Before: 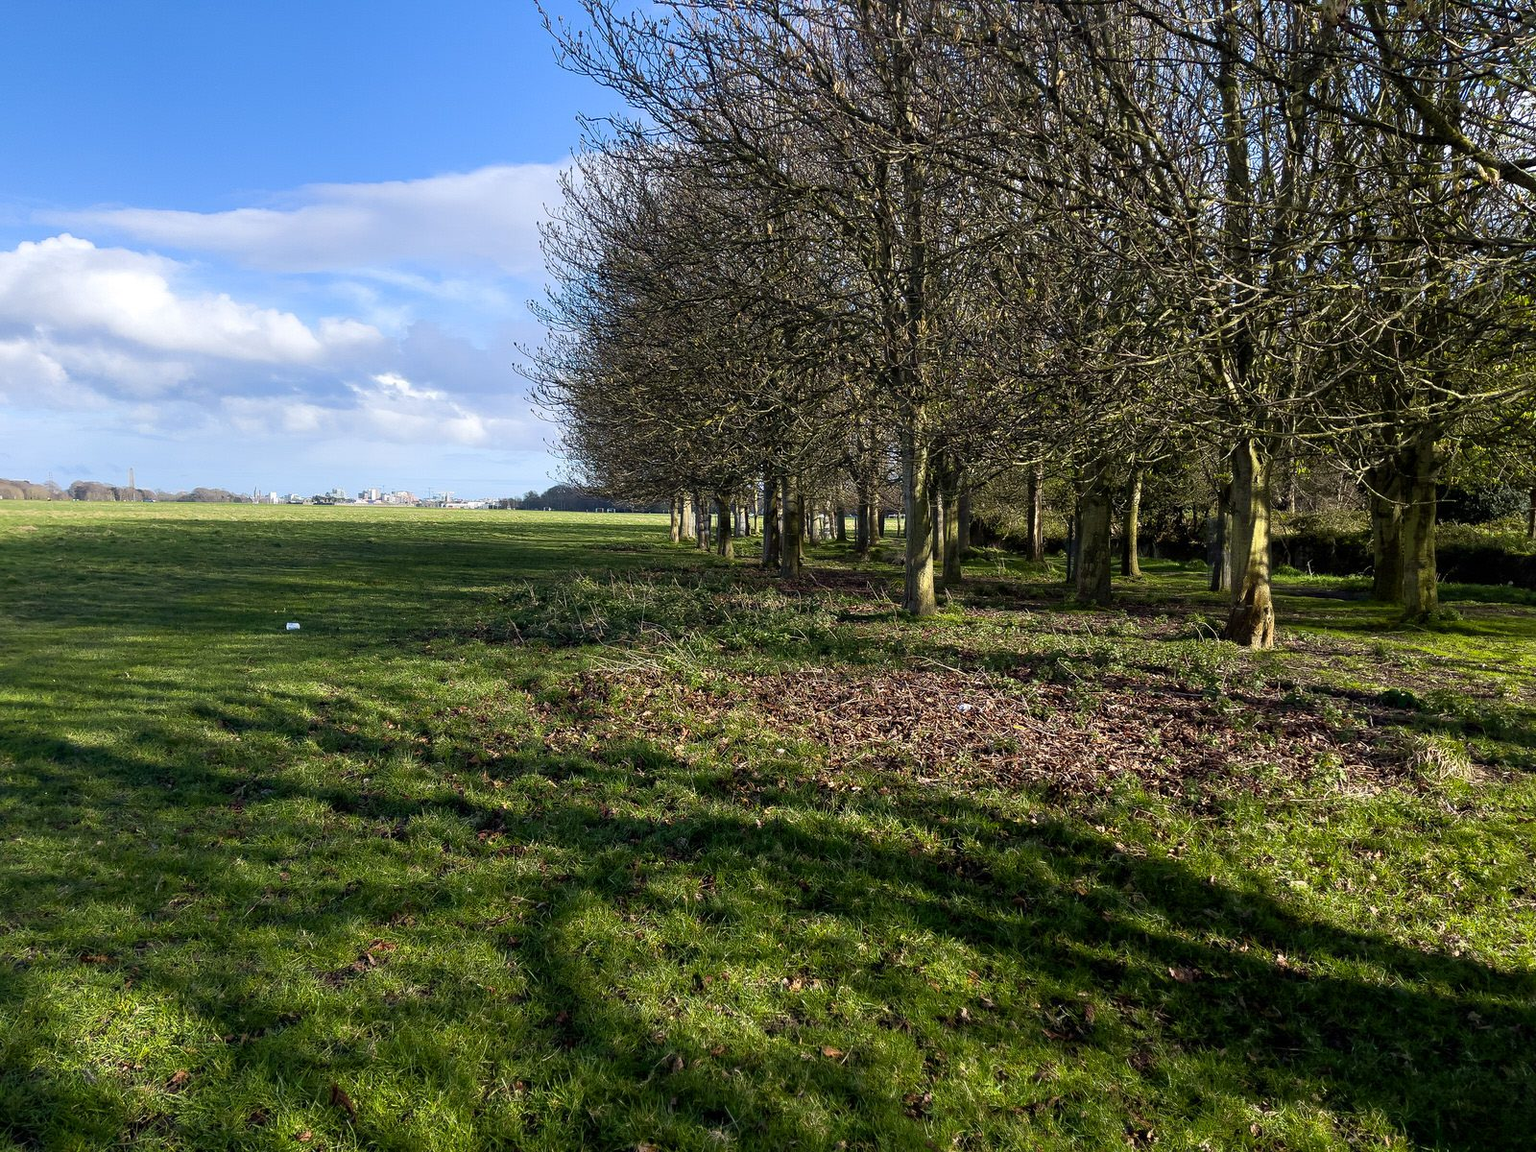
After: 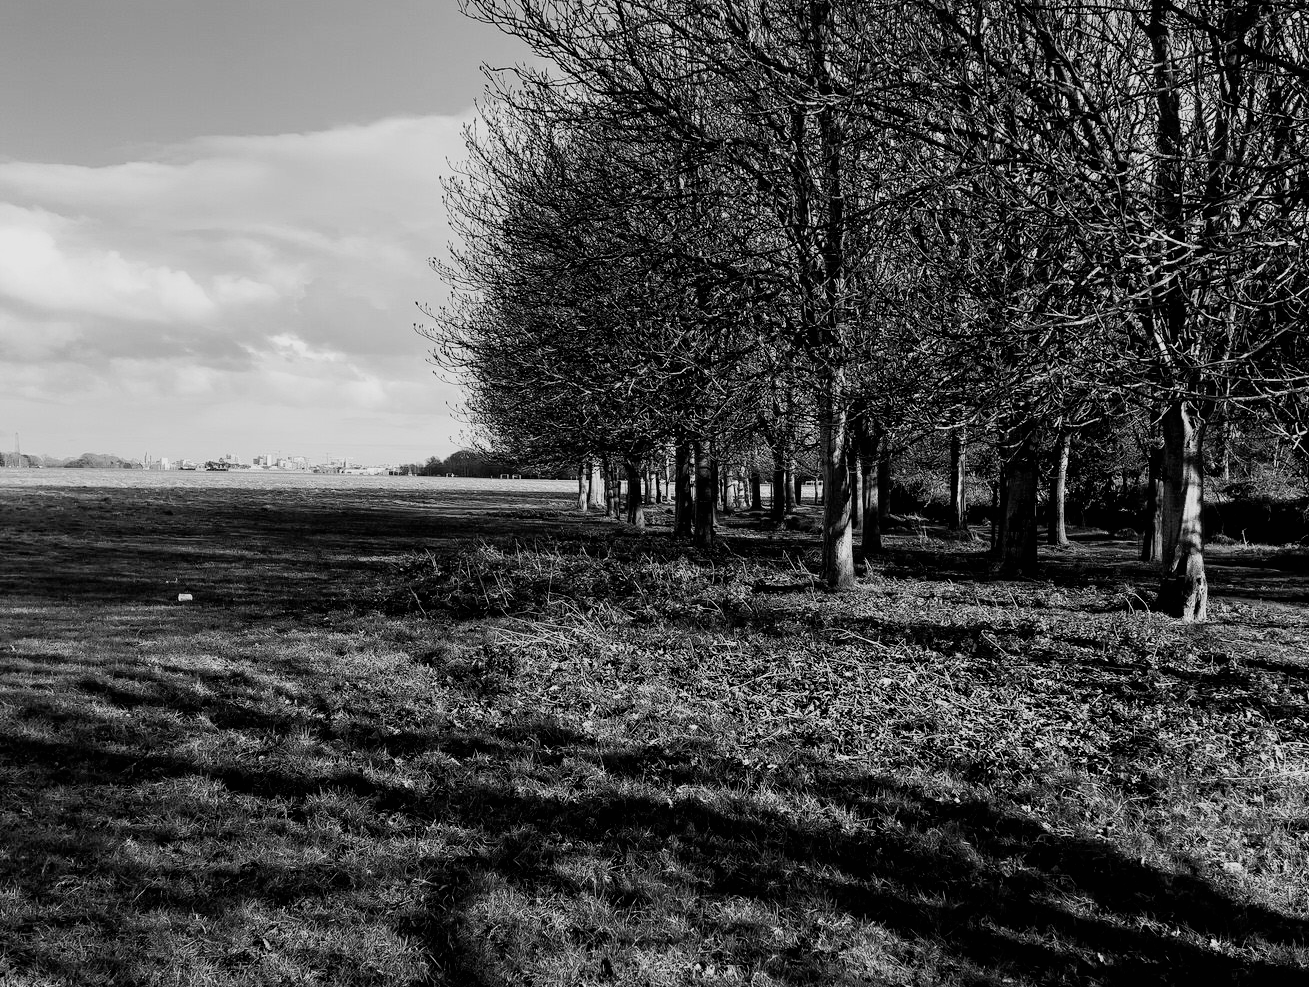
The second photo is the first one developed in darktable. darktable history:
crop and rotate: left 7.569%, top 4.603%, right 10.566%, bottom 13.069%
filmic rgb: black relative exposure -5.01 EV, white relative exposure 3.97 EV, hardness 2.9, contrast 1.3, highlights saturation mix -30.6%, preserve chrominance no, color science v5 (2021)
color zones: curves: ch0 [(0.004, 0.588) (0.116, 0.636) (0.259, 0.476) (0.423, 0.464) (0.75, 0.5)]; ch1 [(0, 0) (0.143, 0) (0.286, 0) (0.429, 0) (0.571, 0) (0.714, 0) (0.857, 0)]
